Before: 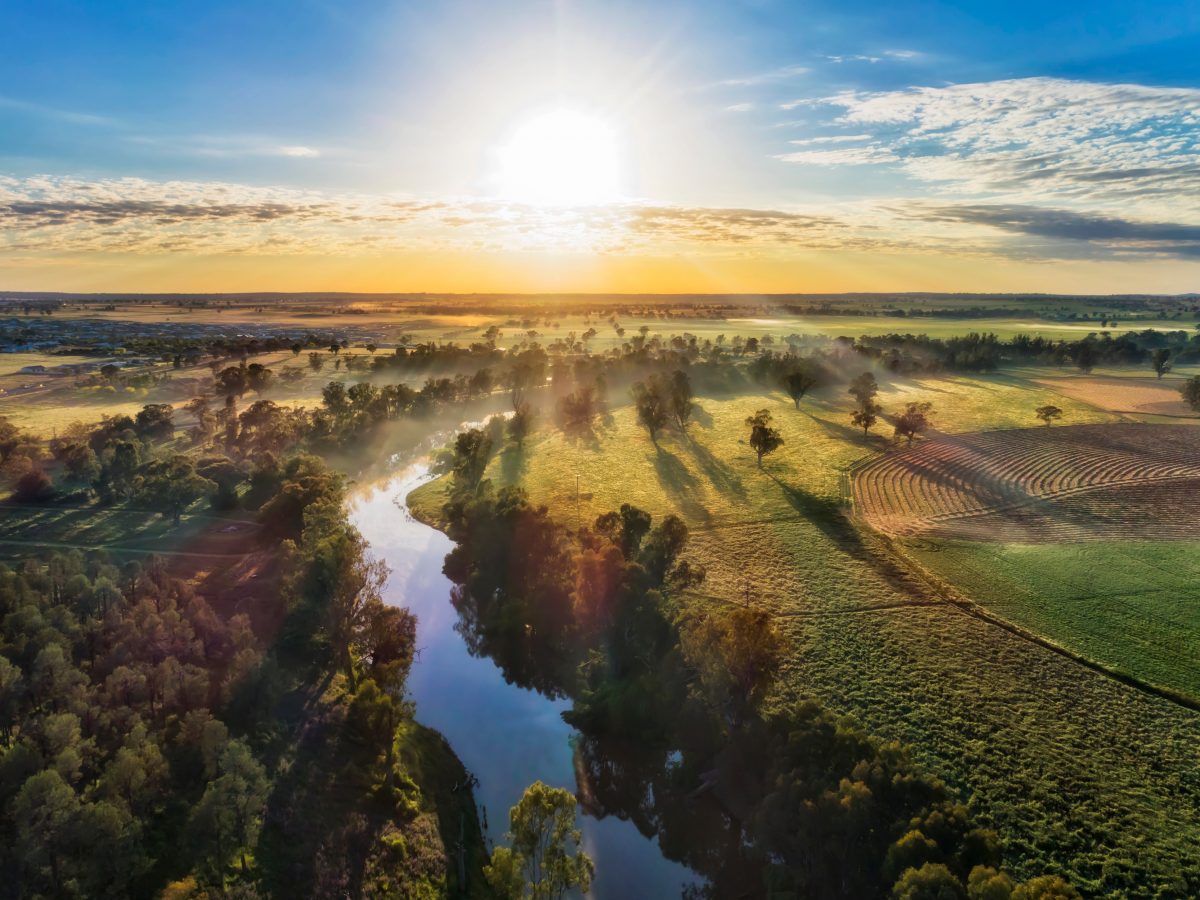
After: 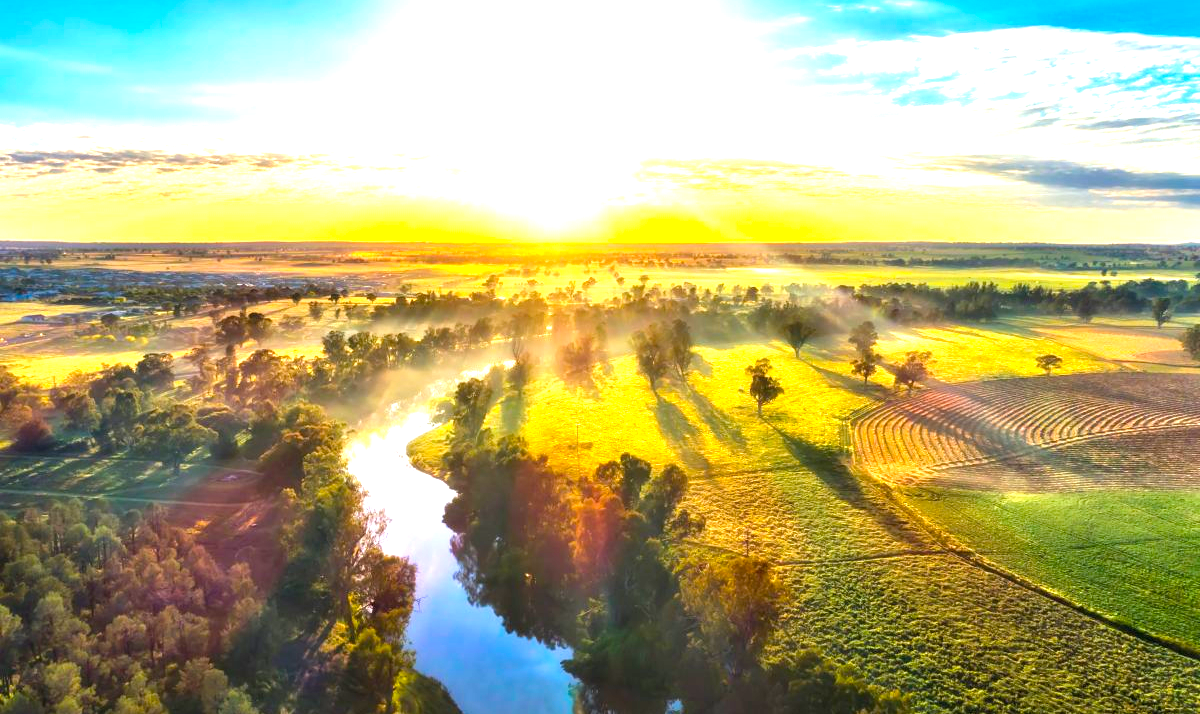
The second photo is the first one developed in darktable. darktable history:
crop and rotate: top 5.667%, bottom 14.937%
color balance rgb: perceptual saturation grading › global saturation 25%, global vibrance 20%
exposure: exposure 1.5 EV, compensate highlight preservation false
